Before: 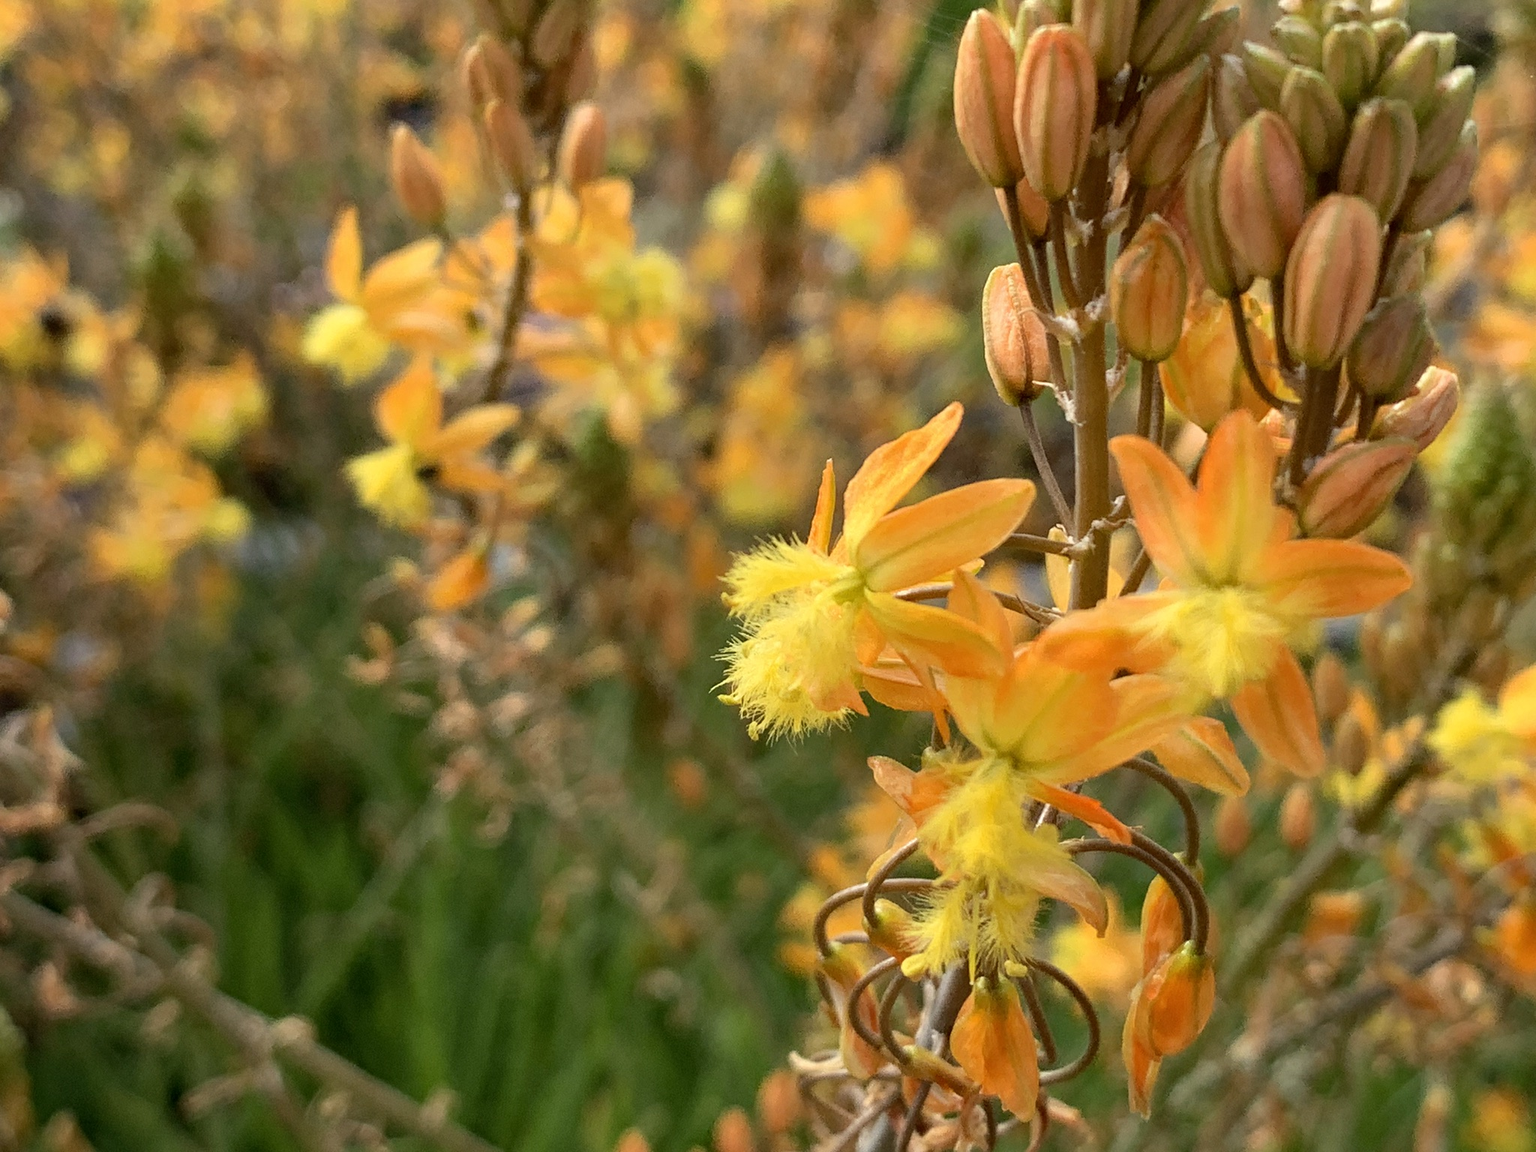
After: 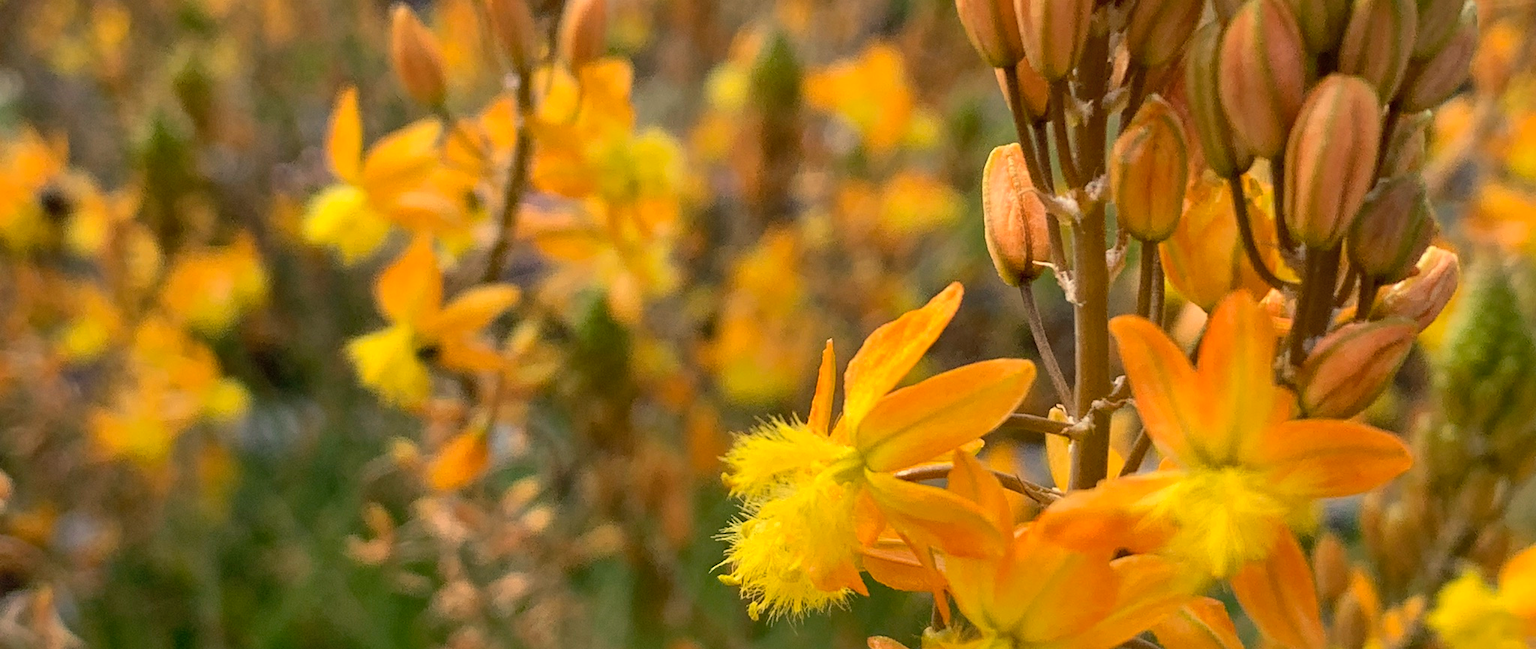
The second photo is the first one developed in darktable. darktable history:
color balance rgb: shadows lift › luminance -10.266%, highlights gain › chroma 3.008%, highlights gain › hue 60.04°, perceptual saturation grading › global saturation 0.434%, global vibrance 14.417%
shadows and highlights: on, module defaults
crop and rotate: top 10.477%, bottom 33.086%
